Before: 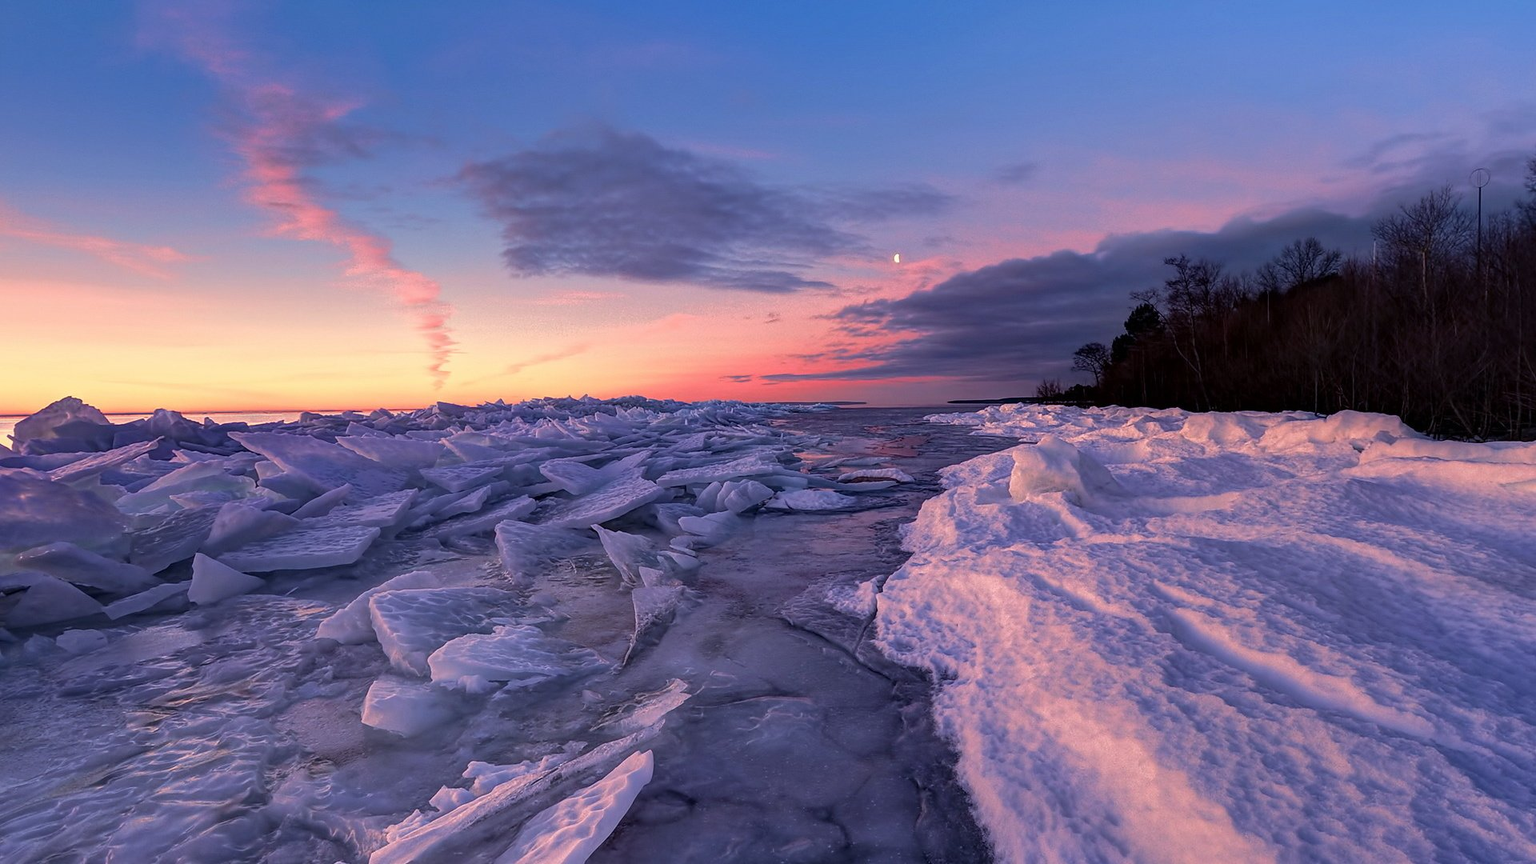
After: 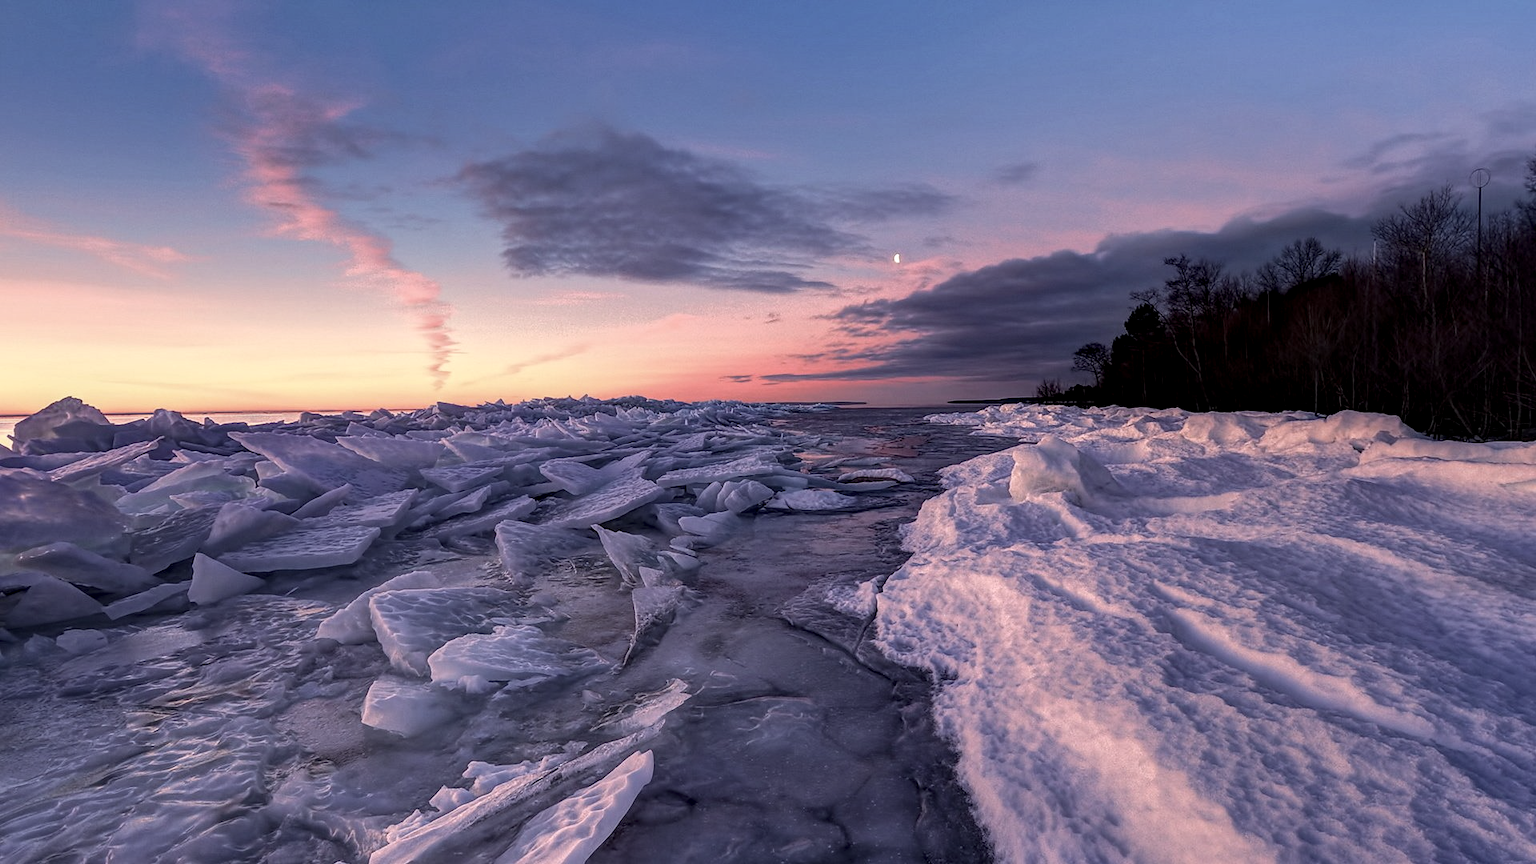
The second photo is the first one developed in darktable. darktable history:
contrast brightness saturation: contrast 0.098, saturation -0.282
local contrast: on, module defaults
